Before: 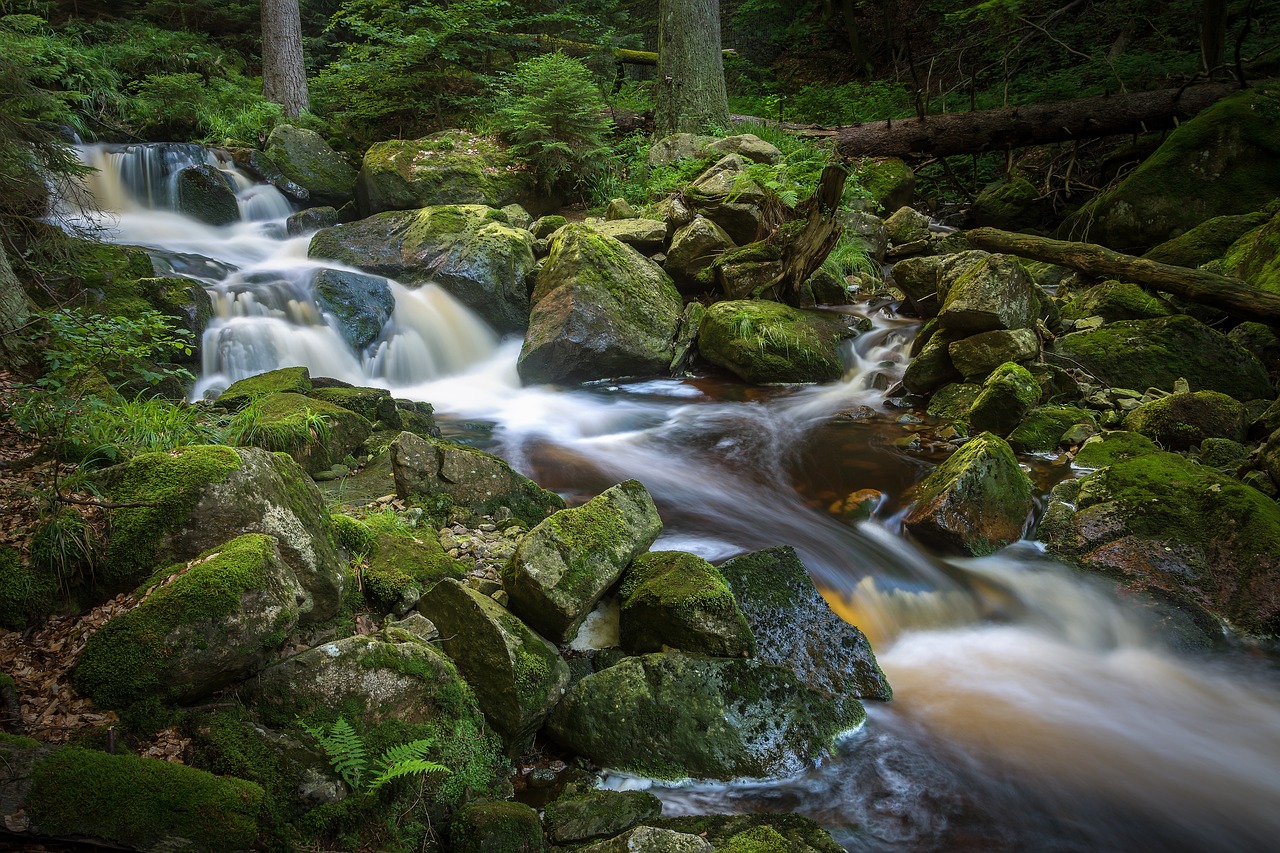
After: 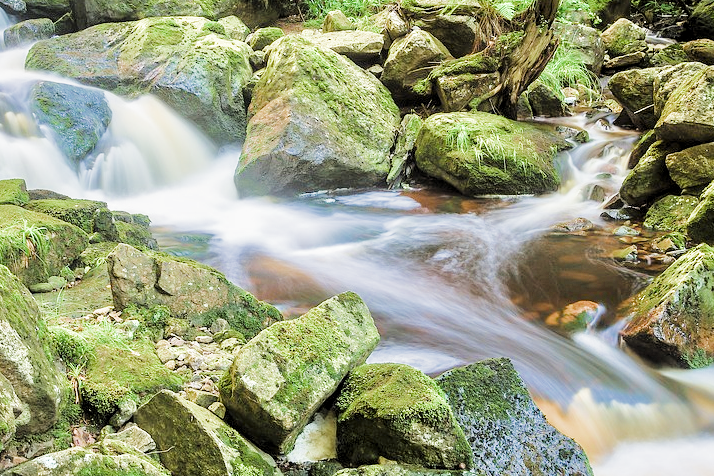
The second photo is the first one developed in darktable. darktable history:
tone equalizer: -7 EV 0.15 EV, -6 EV 0.6 EV, -5 EV 1.15 EV, -4 EV 1.33 EV, -3 EV 1.15 EV, -2 EV 0.6 EV, -1 EV 0.15 EV, mask exposure compensation -0.5 EV
levels: levels [0.116, 0.574, 1]
filmic rgb: middle gray luminance 4.29%, black relative exposure -13 EV, white relative exposure 5 EV, threshold 6 EV, target black luminance 0%, hardness 5.19, latitude 59.69%, contrast 0.767, highlights saturation mix 5%, shadows ↔ highlights balance 25.95%, add noise in highlights 0, color science v3 (2019), use custom middle-gray values true, iterations of high-quality reconstruction 0, contrast in highlights soft, enable highlight reconstruction true
crop and rotate: left 22.13%, top 22.054%, right 22.026%, bottom 22.102%
